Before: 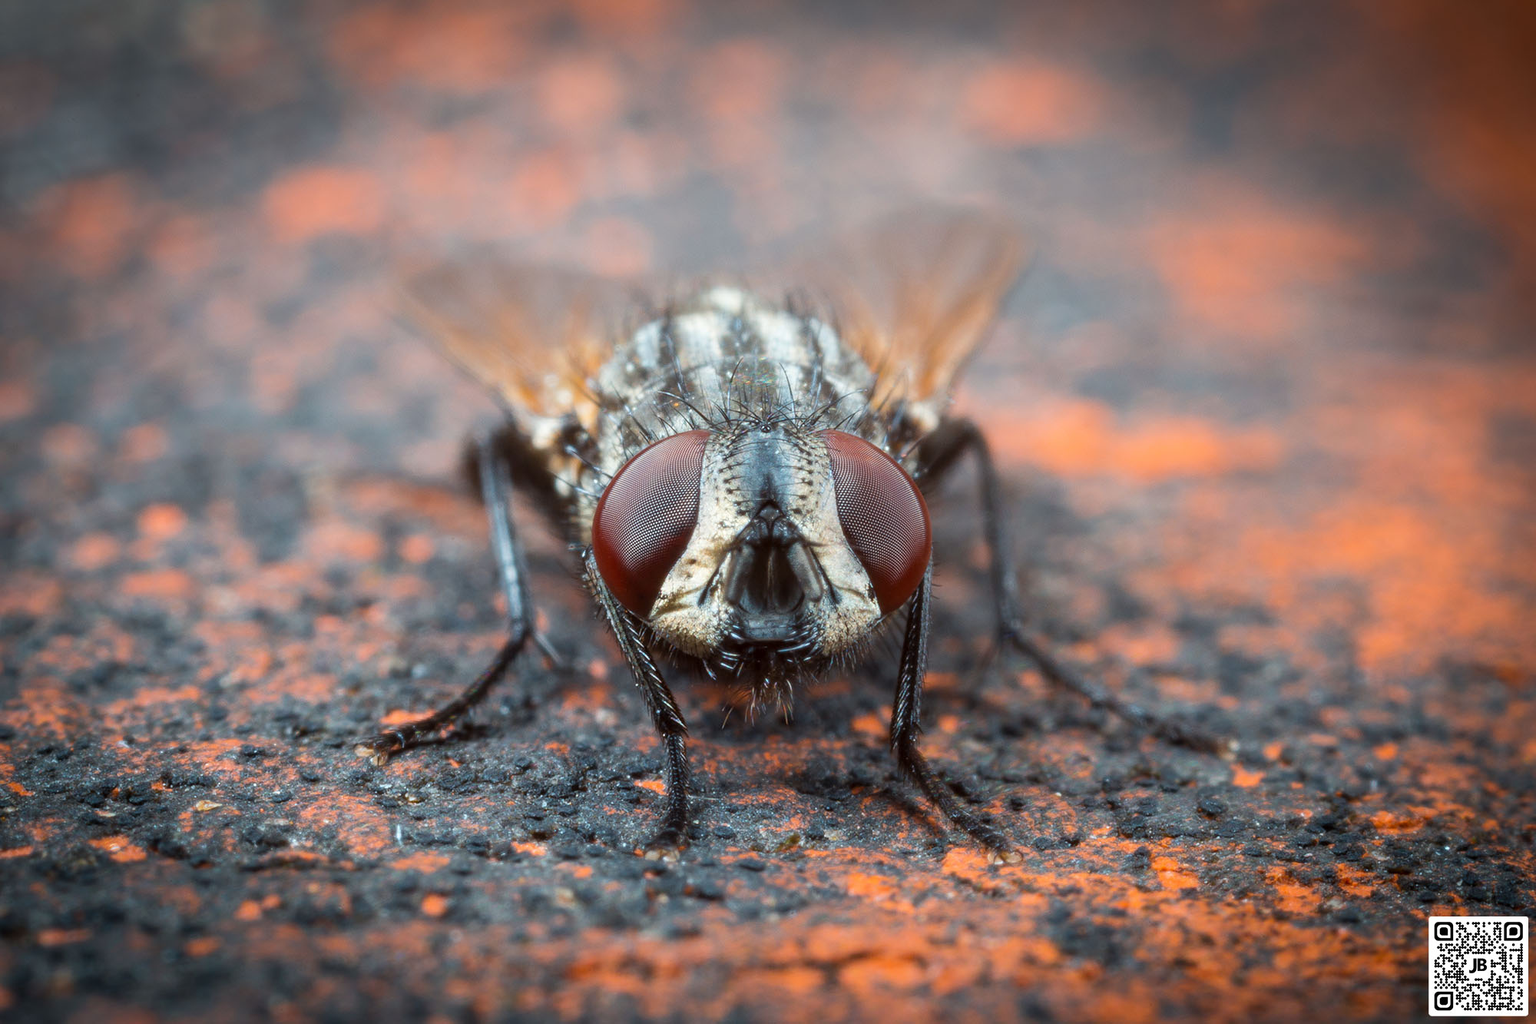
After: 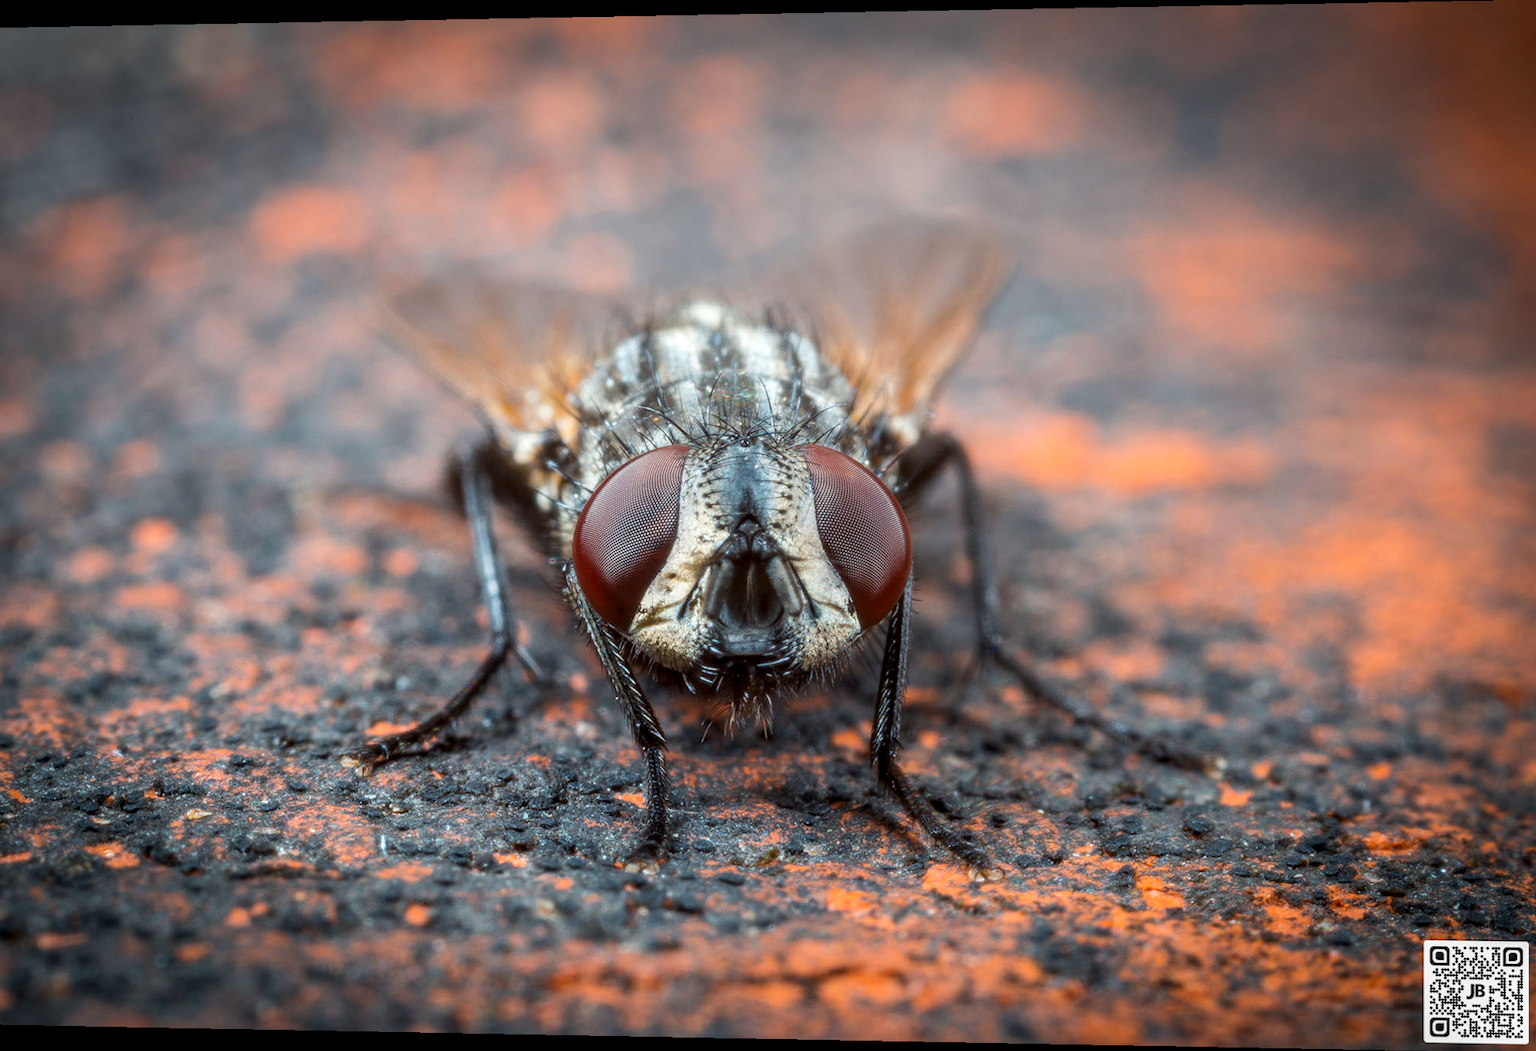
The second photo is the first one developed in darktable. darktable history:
local contrast: on, module defaults
rotate and perspective: lens shift (horizontal) -0.055, automatic cropping off
